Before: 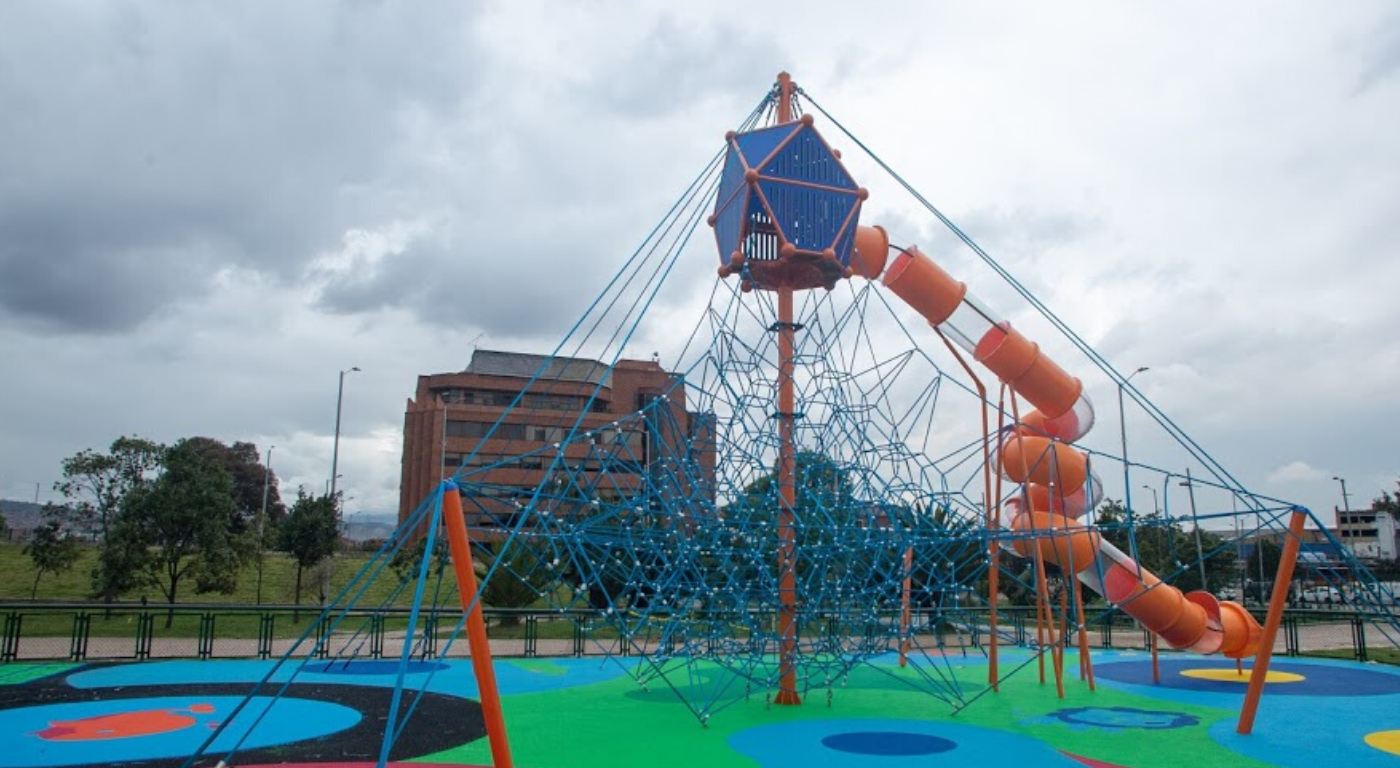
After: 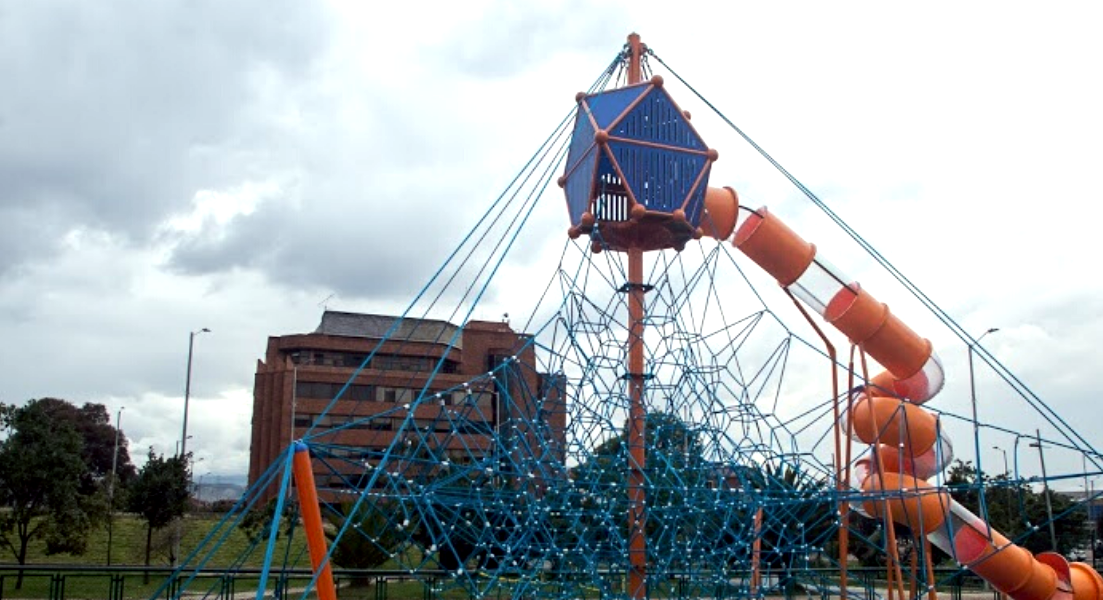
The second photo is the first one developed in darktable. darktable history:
tone equalizer: -8 EV -0.75 EV, -7 EV -0.7 EV, -6 EV -0.6 EV, -5 EV -0.4 EV, -3 EV 0.4 EV, -2 EV 0.6 EV, -1 EV 0.7 EV, +0 EV 0.75 EV, edges refinement/feathering 500, mask exposure compensation -1.57 EV, preserve details no
exposure: black level correction 0.009, exposure -0.159 EV, compensate highlight preservation false
crop and rotate: left 10.77%, top 5.1%, right 10.41%, bottom 16.76%
color correction: highlights a* -0.95, highlights b* 4.5, shadows a* 3.55
